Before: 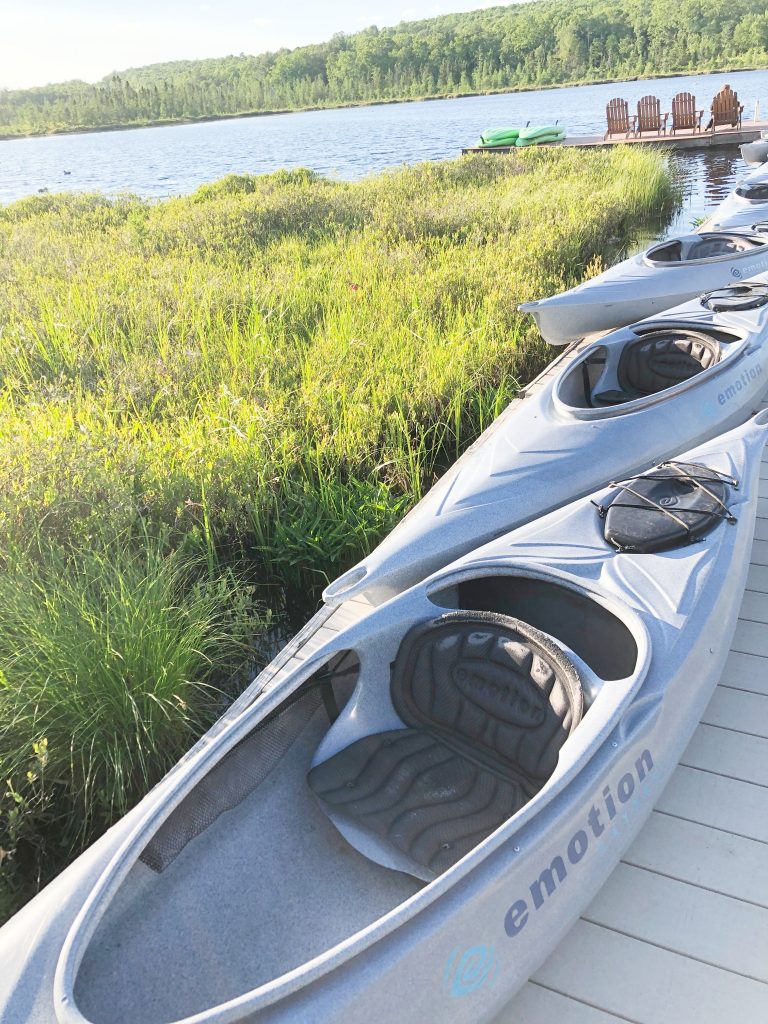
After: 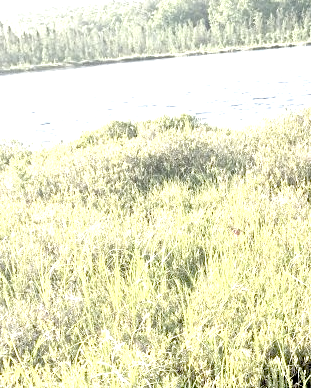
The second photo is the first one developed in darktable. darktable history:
exposure: black level correction 0.035, exposure 0.9 EV, compensate highlight preservation false
crop: left 15.452%, top 5.459%, right 43.956%, bottom 56.62%
color zones: curves: ch0 [(0, 0.6) (0.129, 0.508) (0.193, 0.483) (0.429, 0.5) (0.571, 0.5) (0.714, 0.5) (0.857, 0.5) (1, 0.6)]; ch1 [(0, 0.481) (0.112, 0.245) (0.213, 0.223) (0.429, 0.233) (0.571, 0.231) (0.683, 0.242) (0.857, 0.296) (1, 0.481)]
